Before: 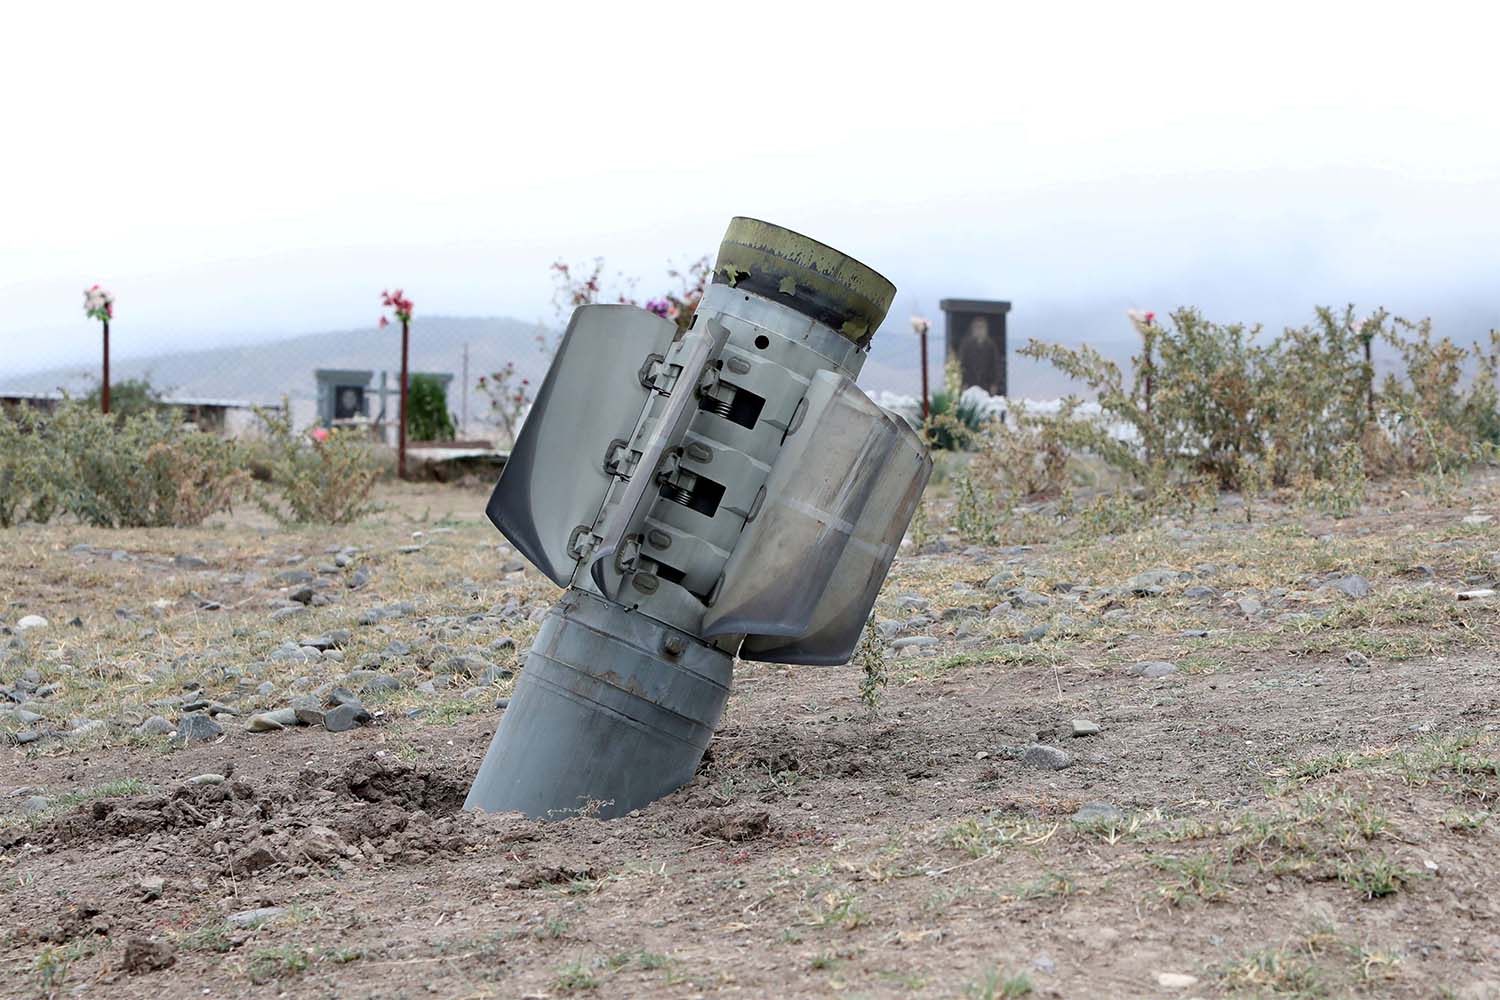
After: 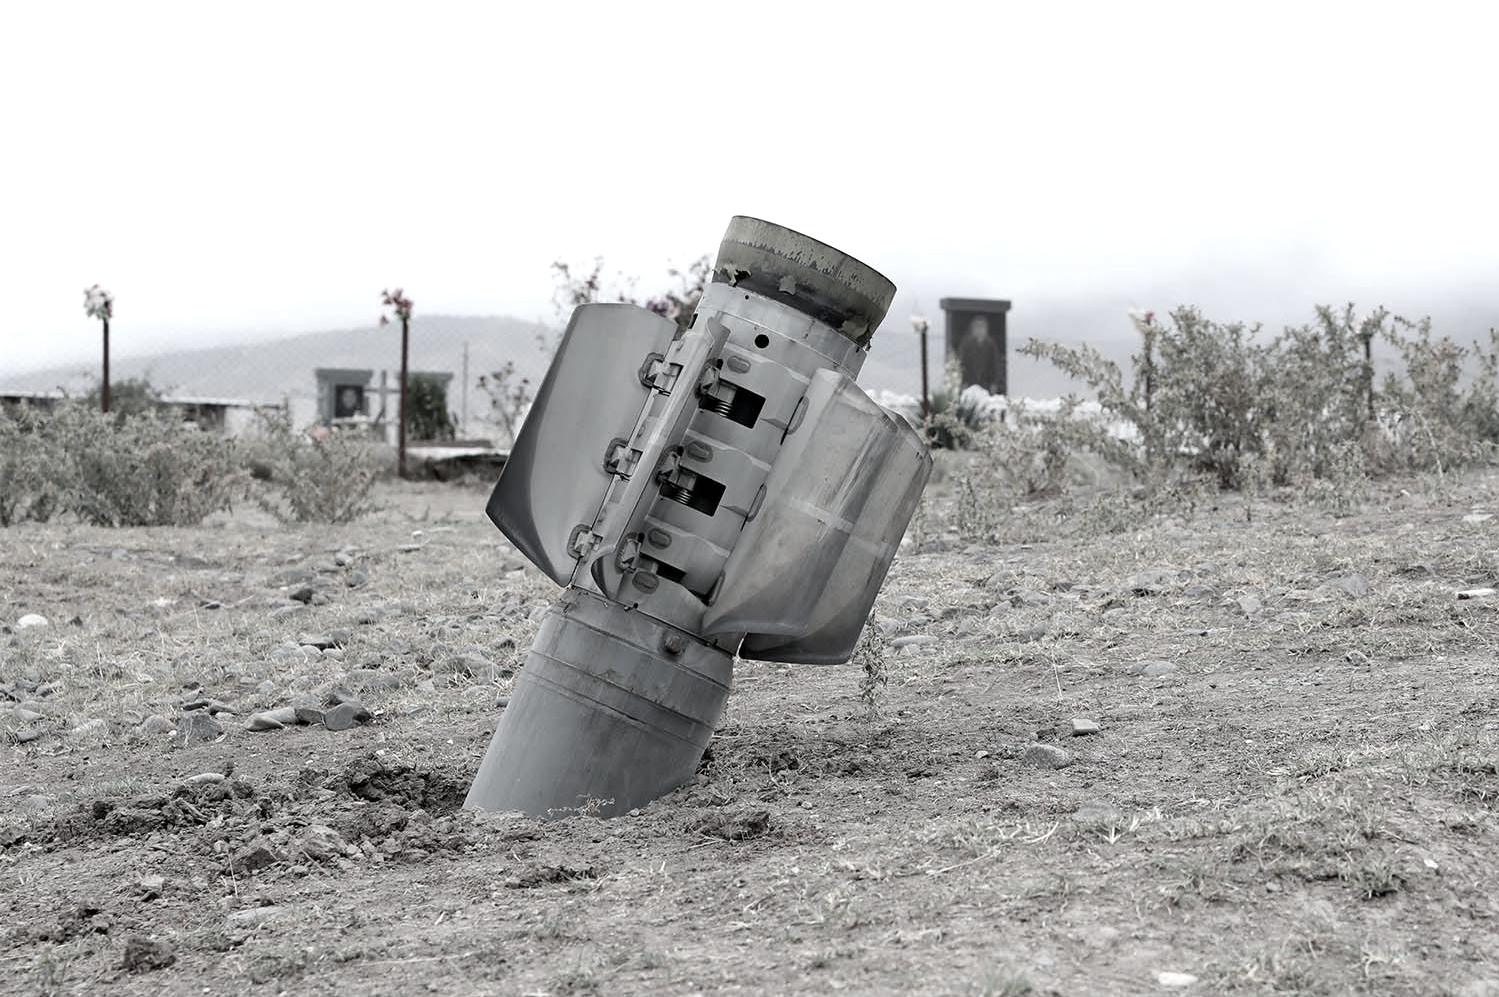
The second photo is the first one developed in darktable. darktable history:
exposure: exposure 0.174 EV, compensate highlight preservation false
color correction: highlights b* -0.005, saturation 0.23
crop: top 0.167%, bottom 0.105%
